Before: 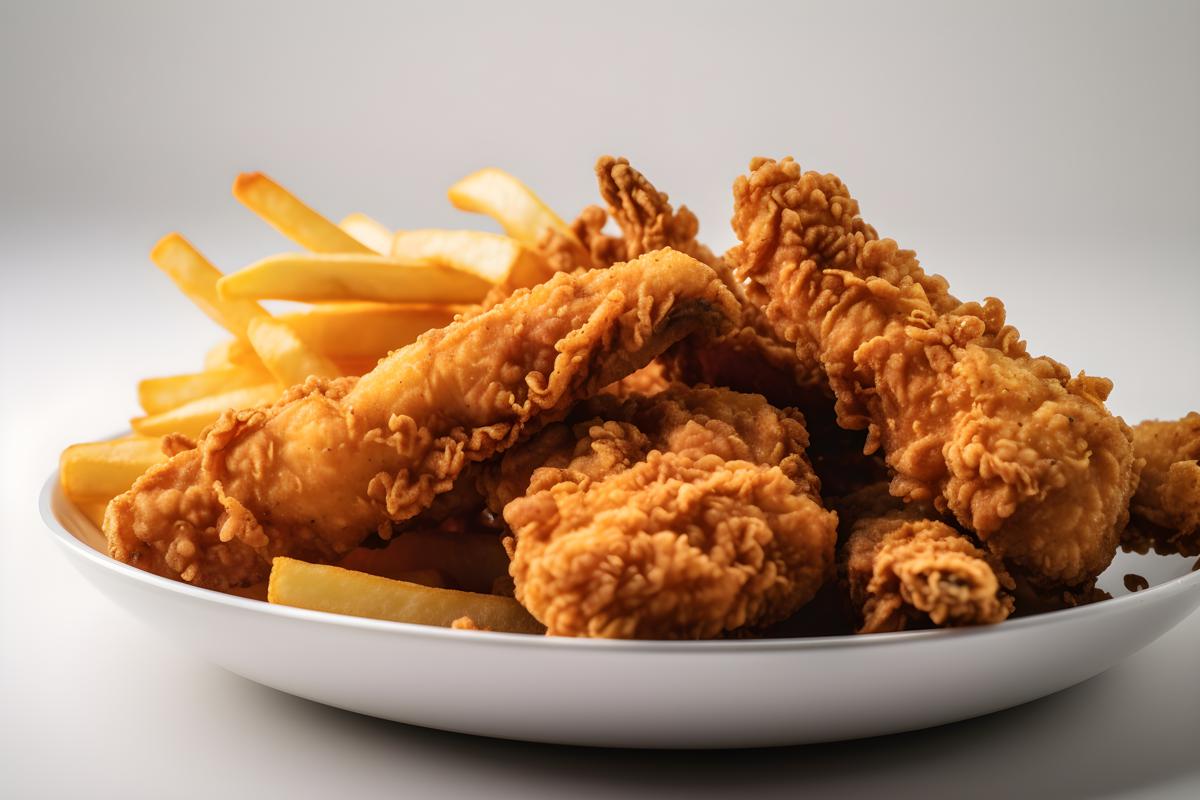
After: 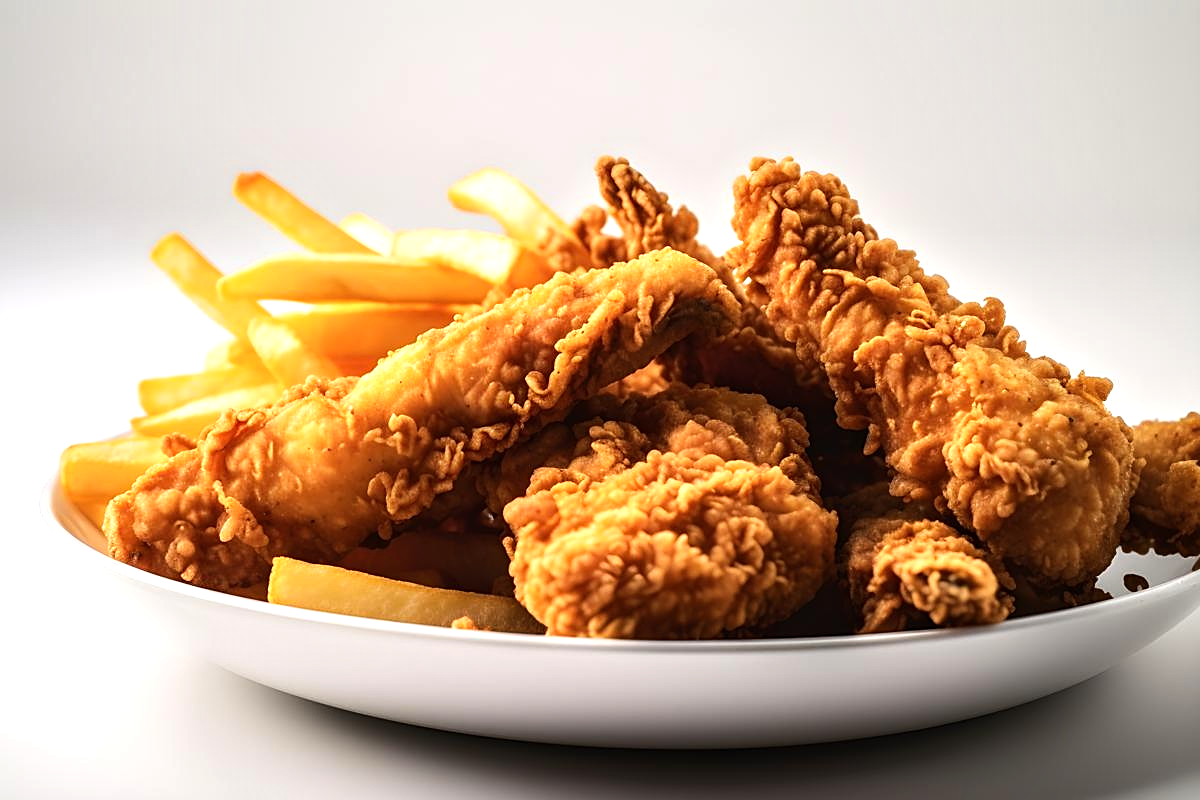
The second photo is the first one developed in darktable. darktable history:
tone equalizer: -8 EV 0.001 EV, -7 EV -0.002 EV, -6 EV 0.002 EV, -5 EV -0.03 EV, -4 EV -0.116 EV, -3 EV -0.169 EV, -2 EV 0.24 EV, -1 EV 0.702 EV, +0 EV 0.493 EV
sharpen: on, module defaults
